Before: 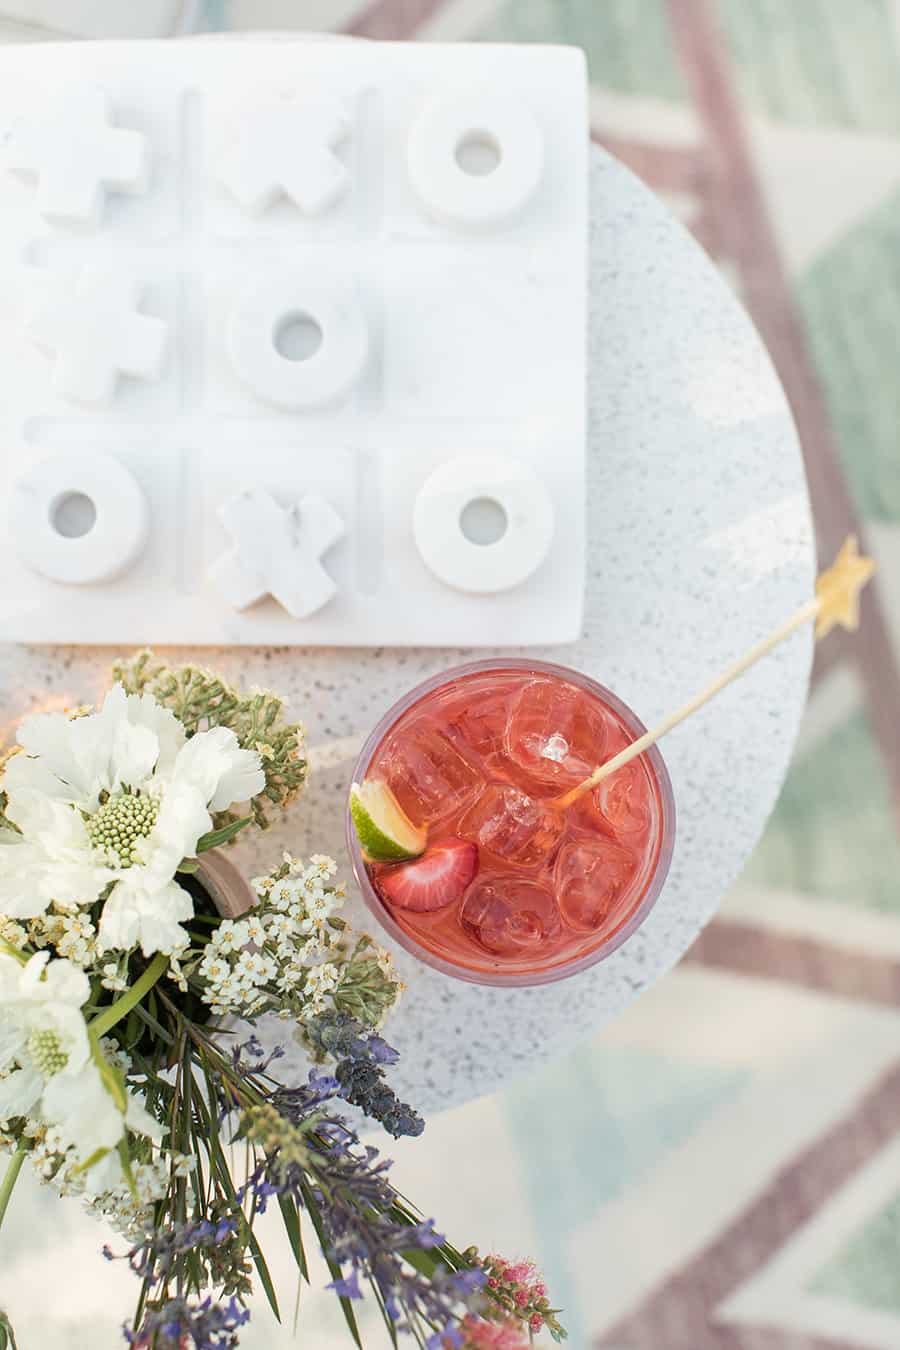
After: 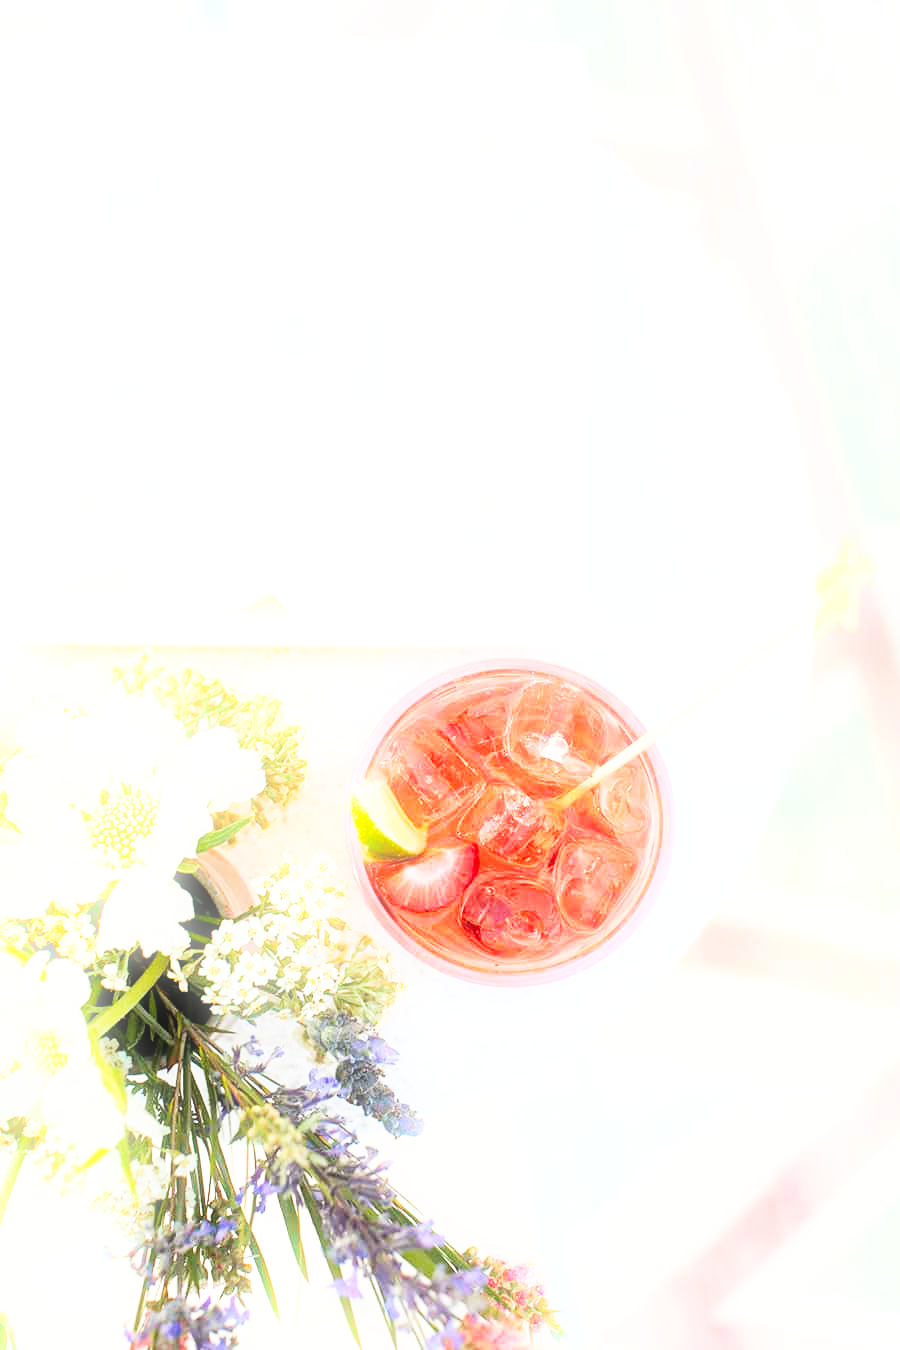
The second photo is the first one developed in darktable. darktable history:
base curve: curves: ch0 [(0, 0) (0.007, 0.004) (0.027, 0.03) (0.046, 0.07) (0.207, 0.54) (0.442, 0.872) (0.673, 0.972) (1, 1)], preserve colors none
bloom: size 5%, threshold 95%, strength 15%
